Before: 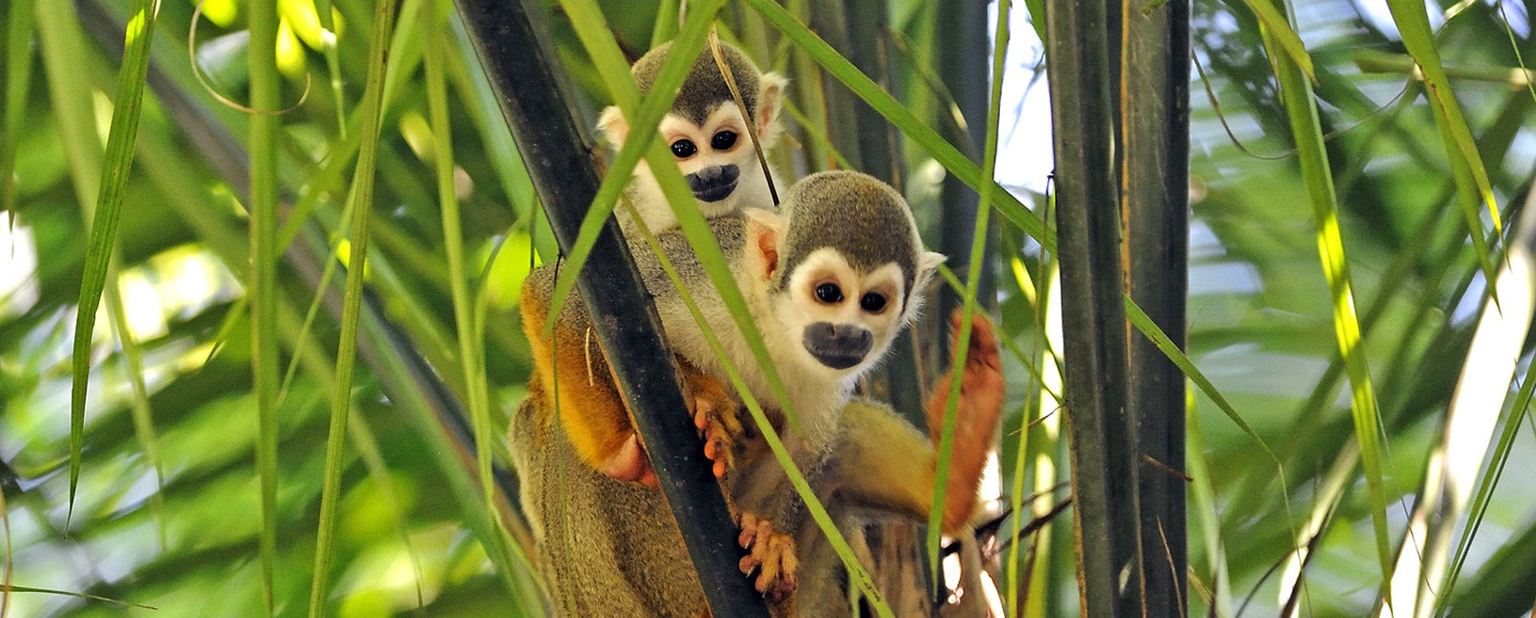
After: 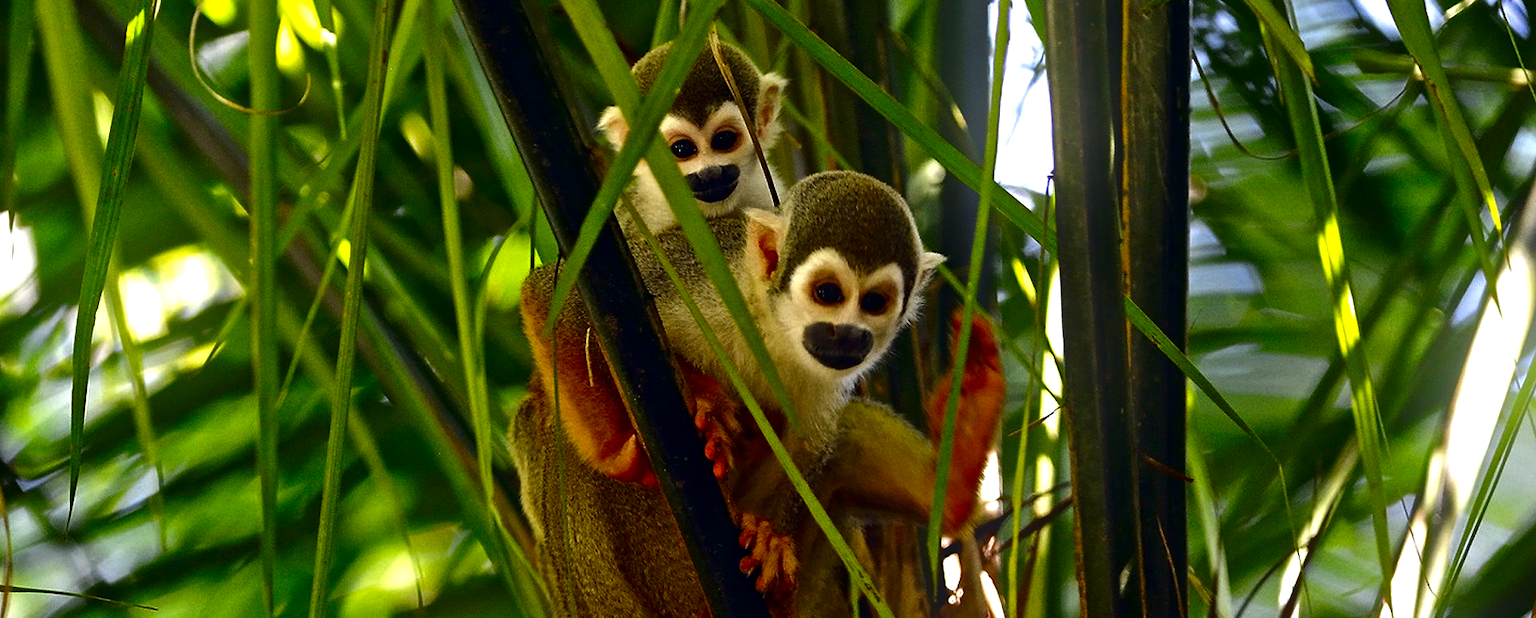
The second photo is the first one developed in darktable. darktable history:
bloom: size 15%, threshold 97%, strength 7%
contrast brightness saturation: contrast 0.09, brightness -0.59, saturation 0.17
exposure: exposure 0.197 EV, compensate highlight preservation false
grain: coarseness 0.09 ISO, strength 10%
